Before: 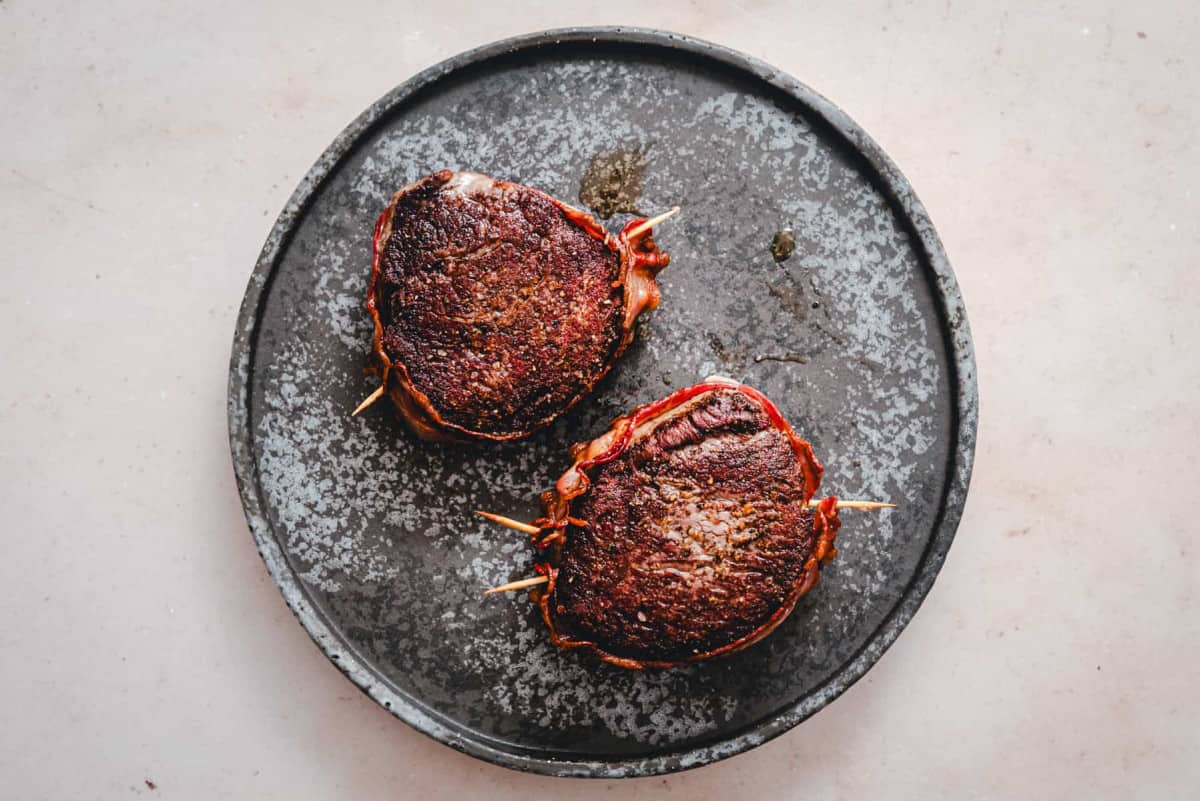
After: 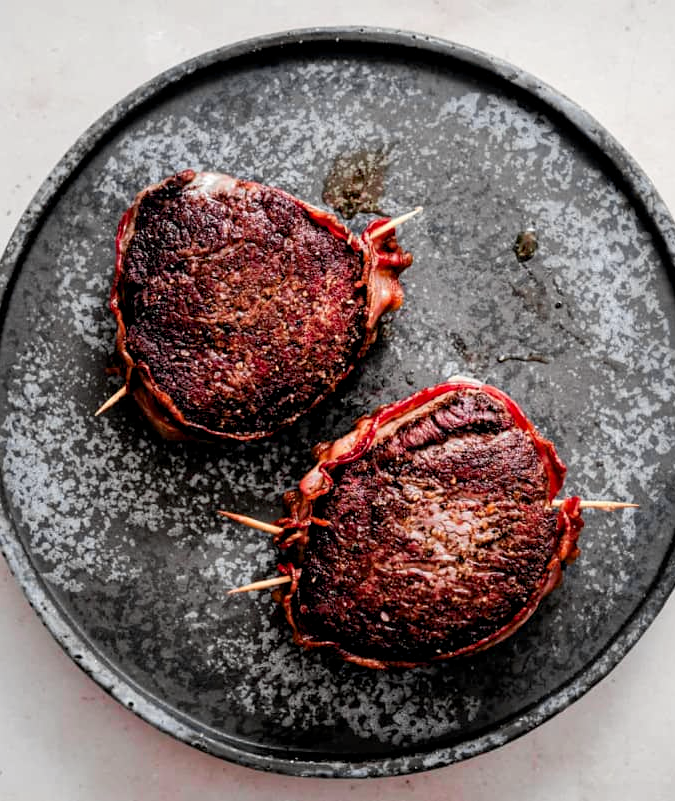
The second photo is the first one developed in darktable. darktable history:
crop: left 21.496%, right 22.254%
exposure: black level correction 0.009, exposure -0.159 EV, compensate highlight preservation false
tone curve: curves: ch0 [(0, 0.012) (0.056, 0.046) (0.218, 0.213) (0.606, 0.62) (0.82, 0.846) (1, 1)]; ch1 [(0, 0) (0.226, 0.261) (0.403, 0.437) (0.469, 0.472) (0.495, 0.499) (0.514, 0.504) (0.545, 0.555) (0.59, 0.598) (0.714, 0.733) (1, 1)]; ch2 [(0, 0) (0.269, 0.299) (0.459, 0.45) (0.498, 0.499) (0.523, 0.512) (0.568, 0.558) (0.634, 0.617) (0.702, 0.662) (0.781, 0.775) (1, 1)], color space Lab, independent channels, preserve colors none
levels: levels [0.016, 0.484, 0.953]
